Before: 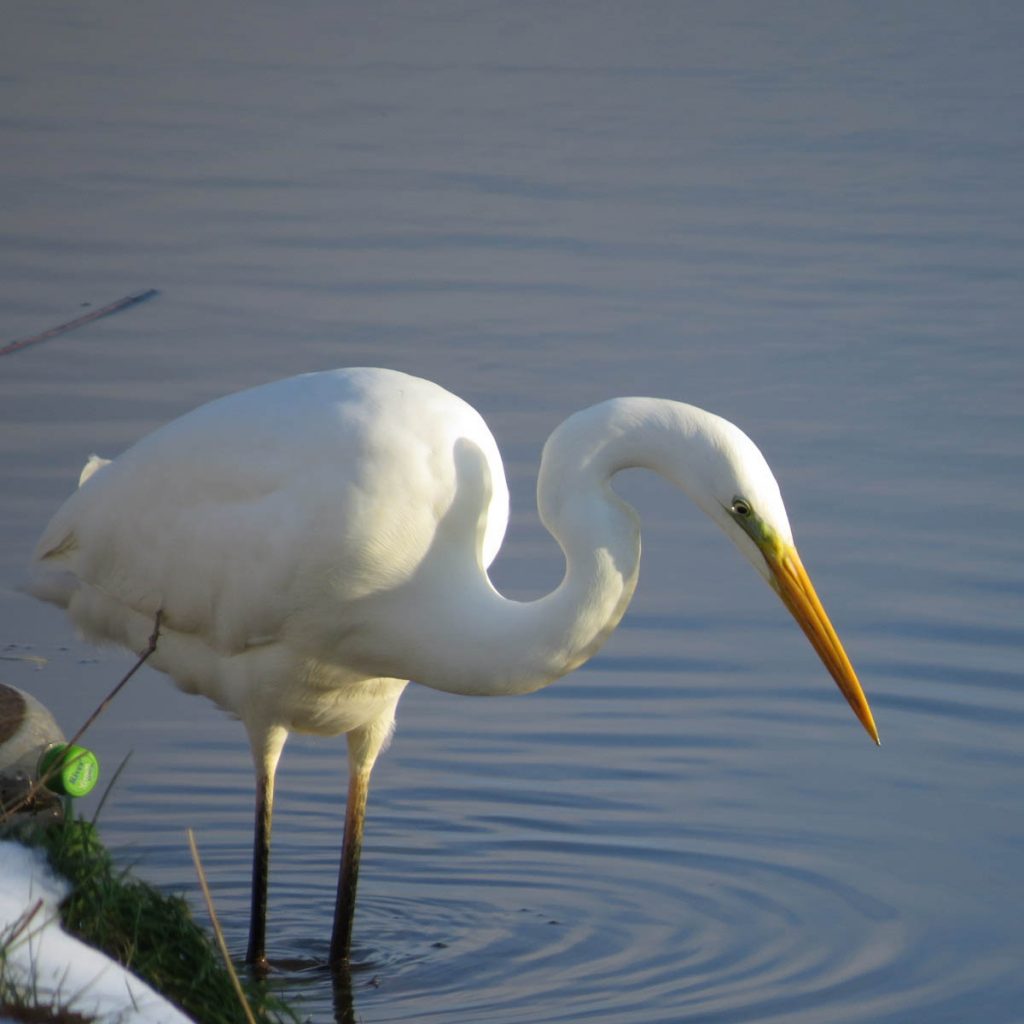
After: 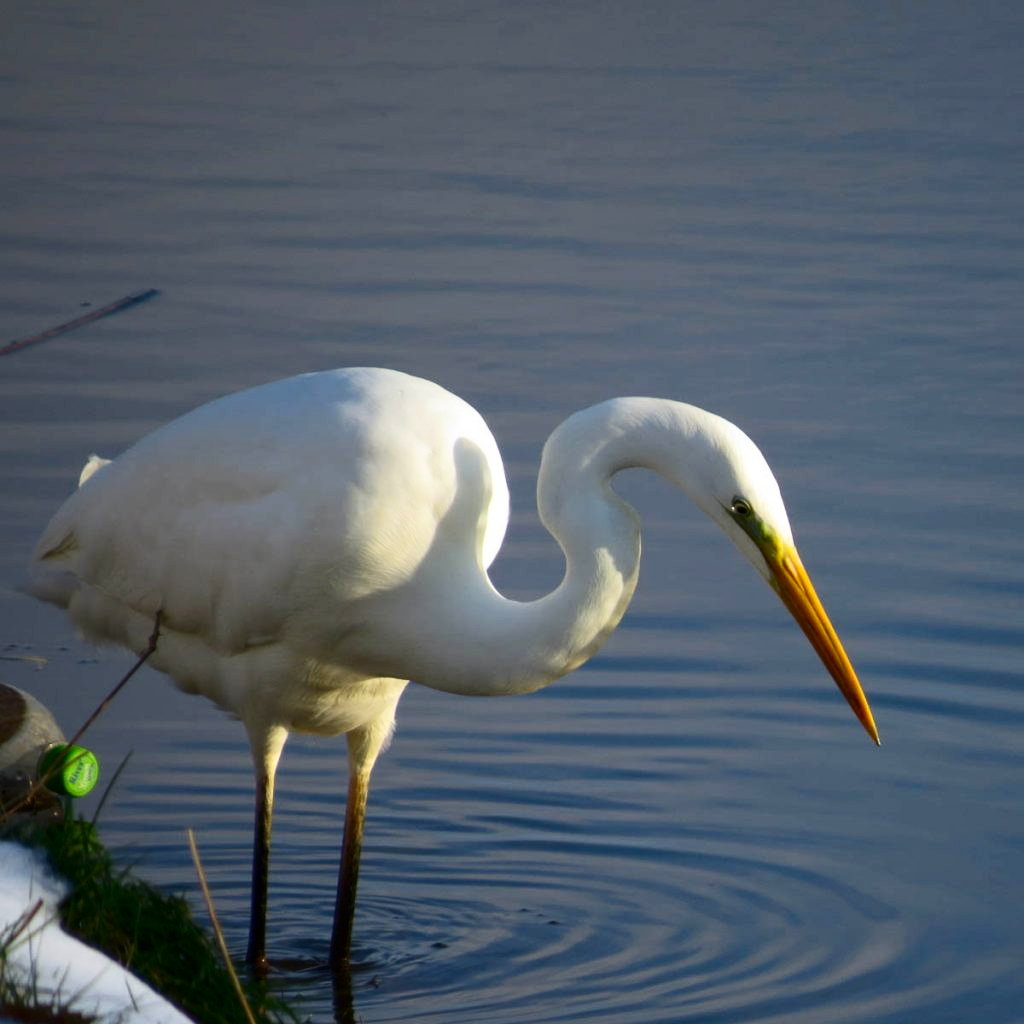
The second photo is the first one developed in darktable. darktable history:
contrast brightness saturation: contrast 0.208, brightness -0.111, saturation 0.211
